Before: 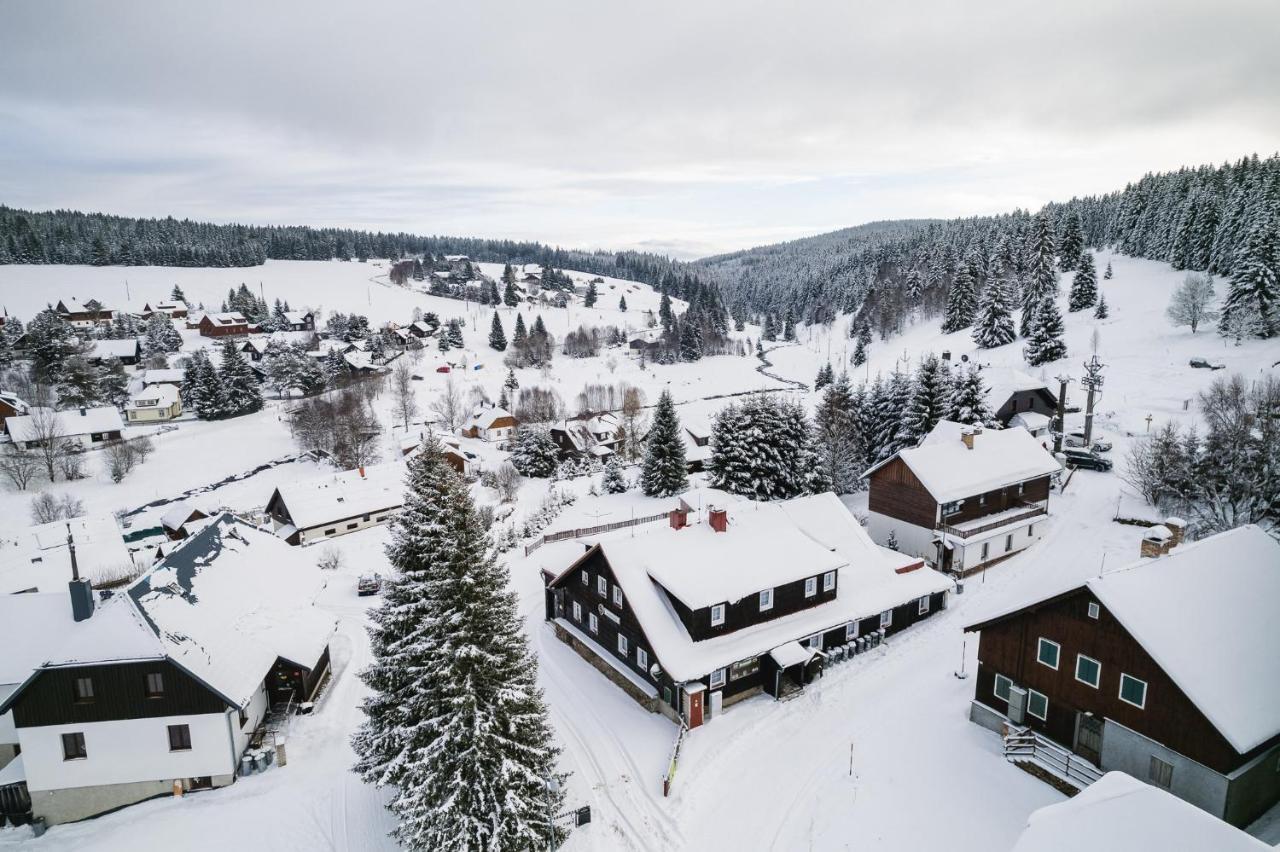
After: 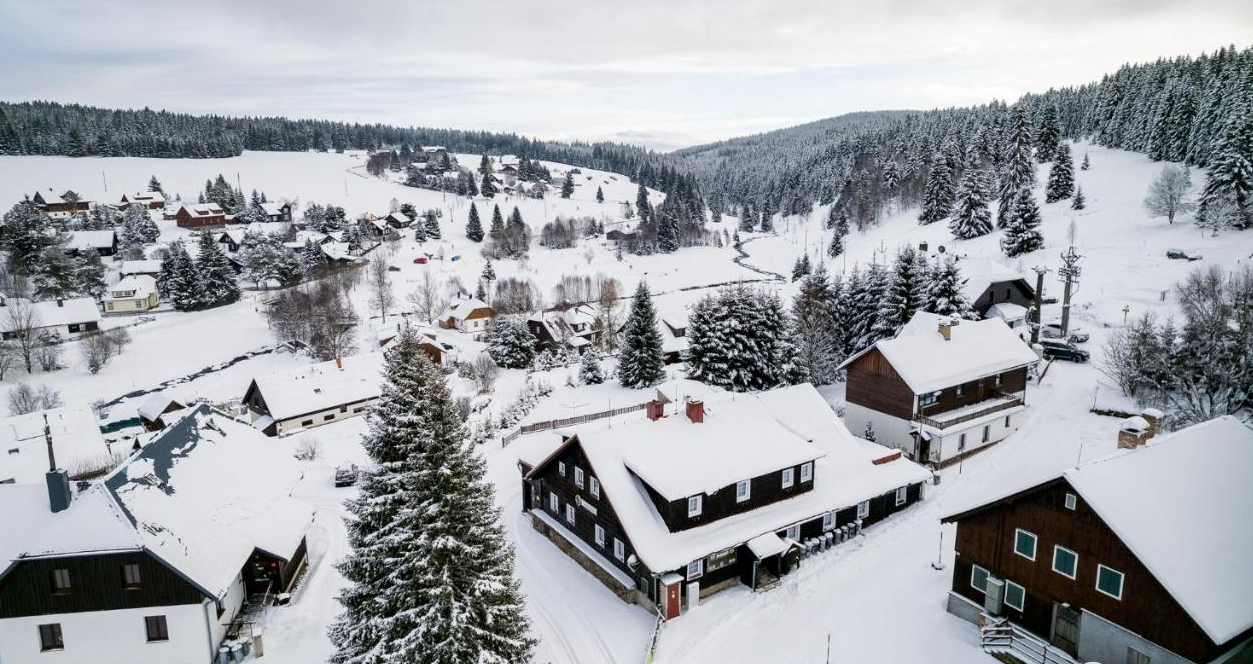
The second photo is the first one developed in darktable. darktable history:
crop and rotate: left 1.814%, top 12.818%, right 0.25%, bottom 9.225%
exposure: black level correction 0.005, exposure 0.014 EV, compensate highlight preservation false
